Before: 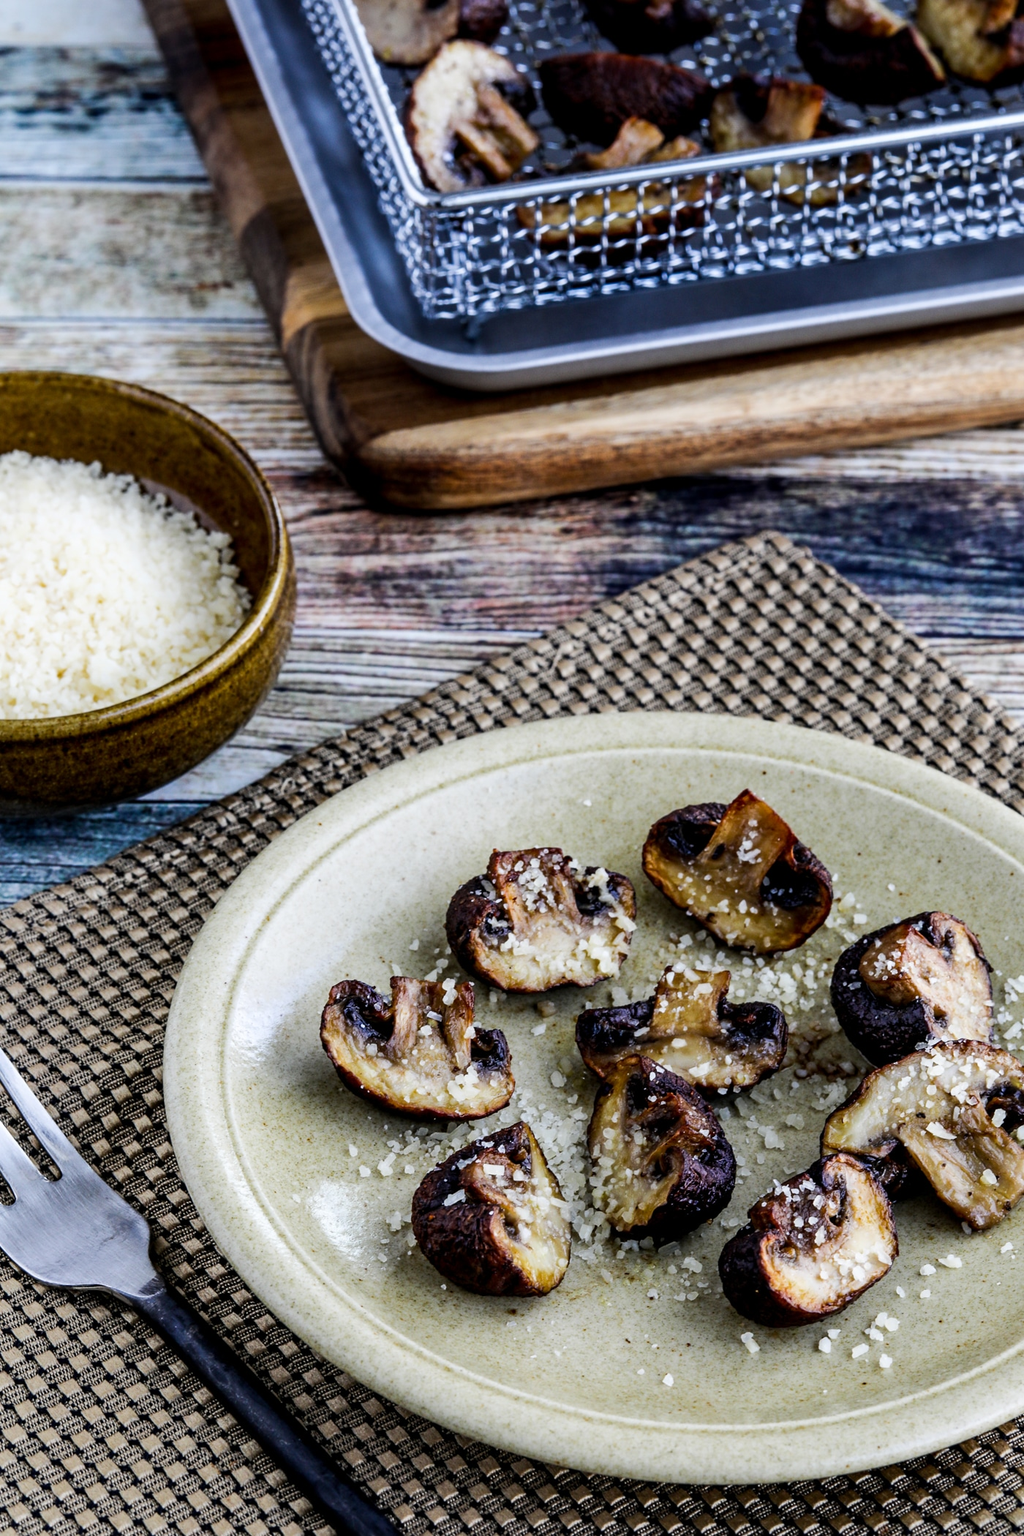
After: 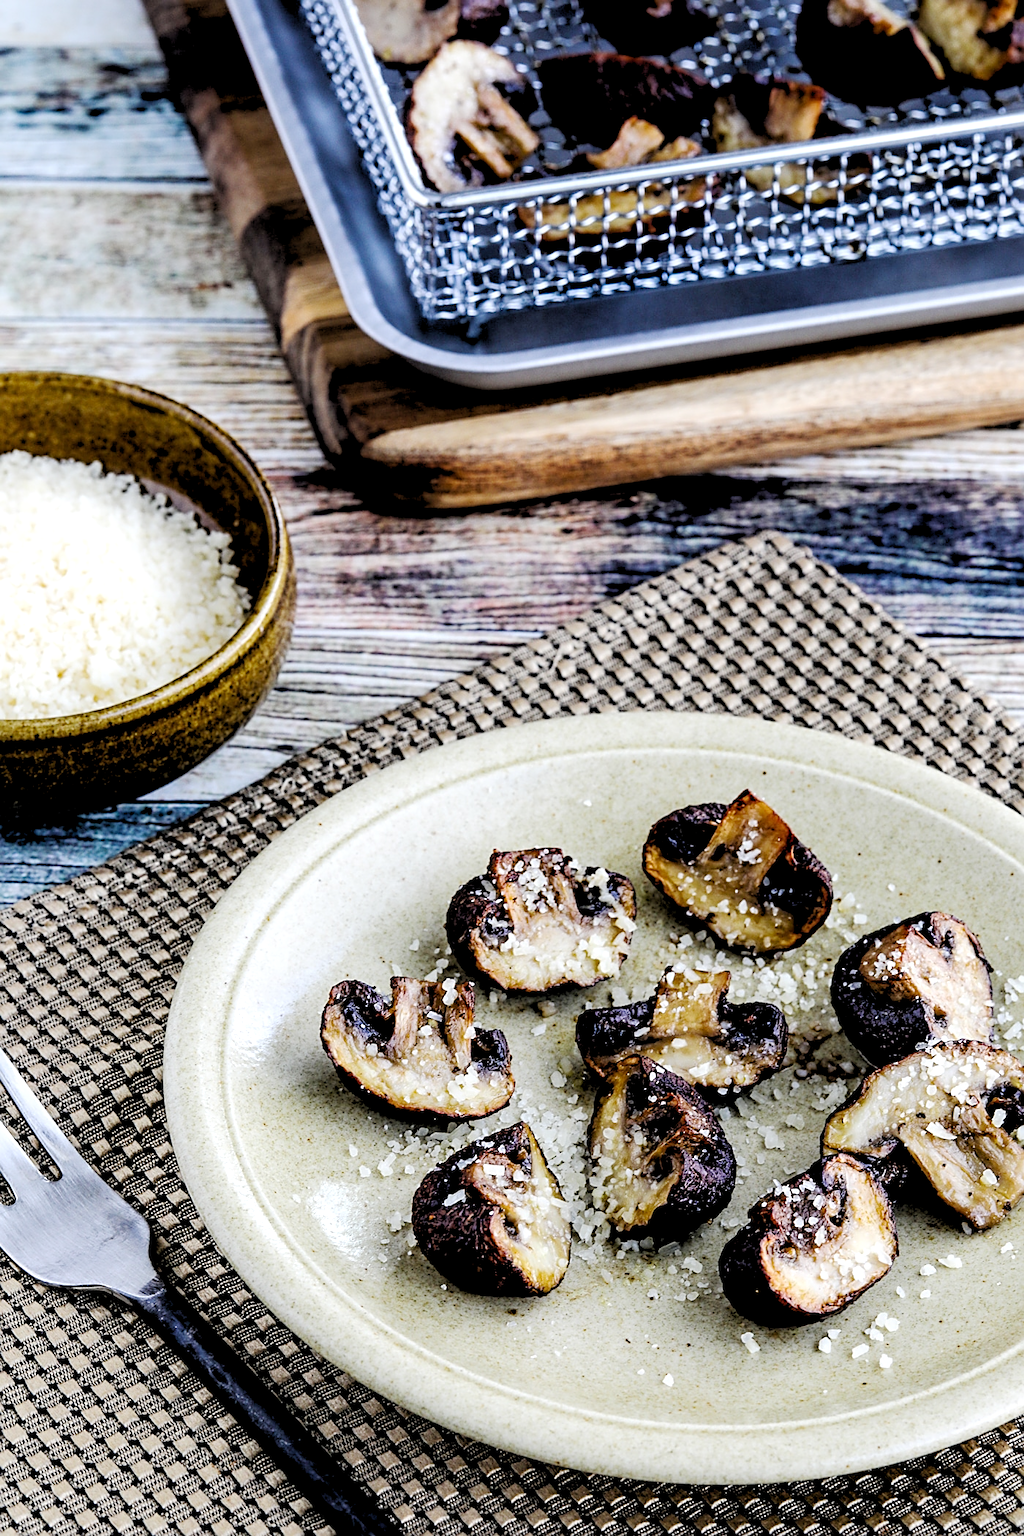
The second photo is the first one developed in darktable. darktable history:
sharpen: on, module defaults
rgb levels: levels [[0.01, 0.419, 0.839], [0, 0.5, 1], [0, 0.5, 1]]
base curve: curves: ch0 [(0, 0) (0.158, 0.273) (0.879, 0.895) (1, 1)], preserve colors none
